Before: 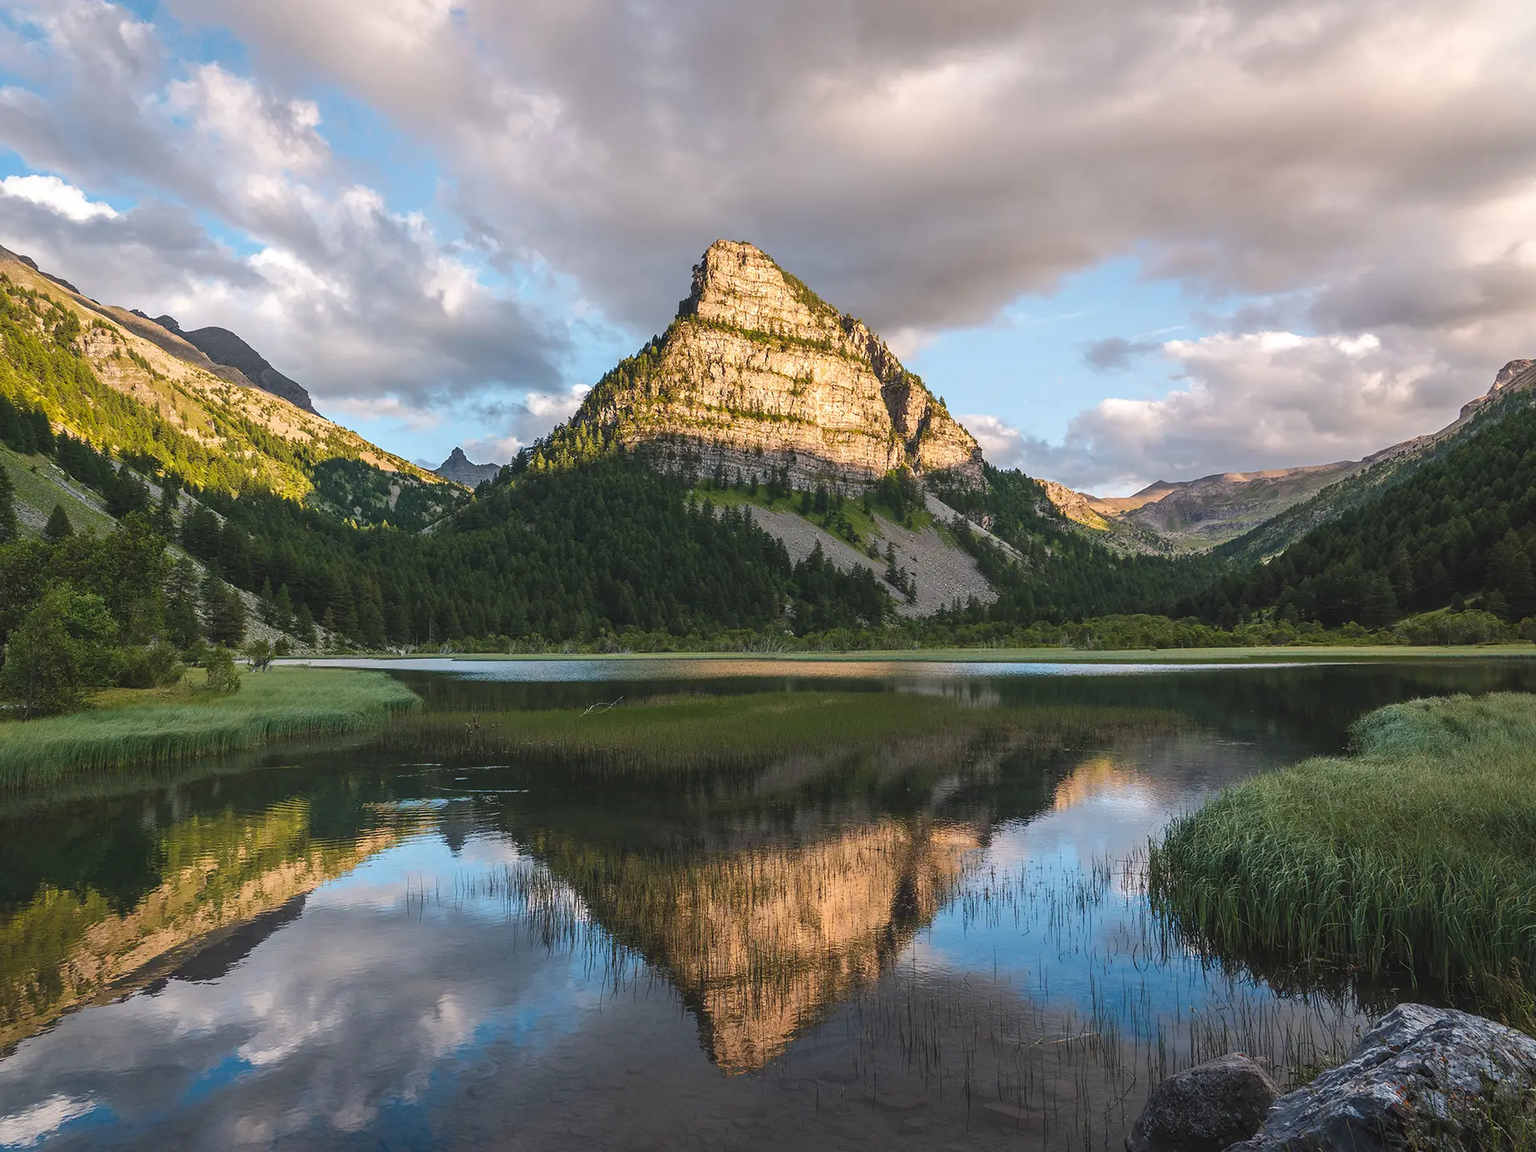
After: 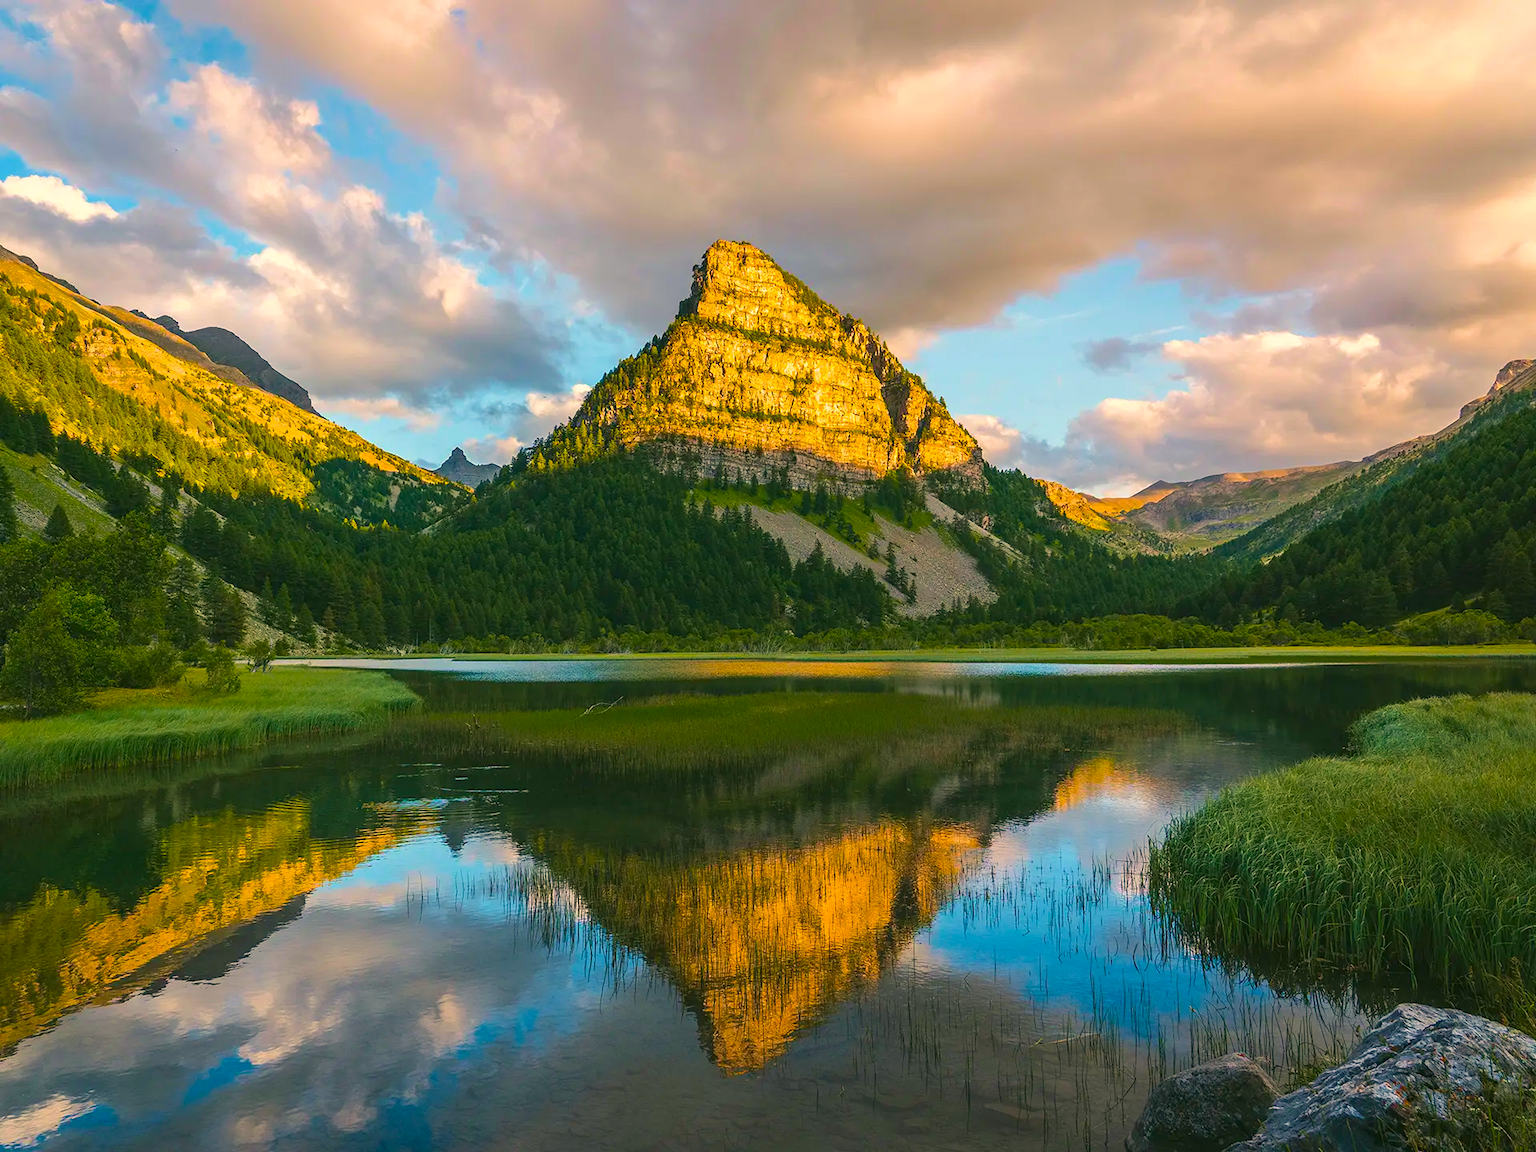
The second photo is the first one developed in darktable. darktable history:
color correction: highlights a* 4.02, highlights b* 4.98, shadows a* -7.86, shadows b* 5.08
tone equalizer: edges refinement/feathering 500, mask exposure compensation -1.57 EV, preserve details no
velvia: on, module defaults
color balance rgb: highlights gain › chroma 3%, highlights gain › hue 75.46°, linear chroma grading › global chroma 0.436%, perceptual saturation grading › global saturation 73.754%, perceptual saturation grading › shadows -30.062%, global vibrance 20.377%
